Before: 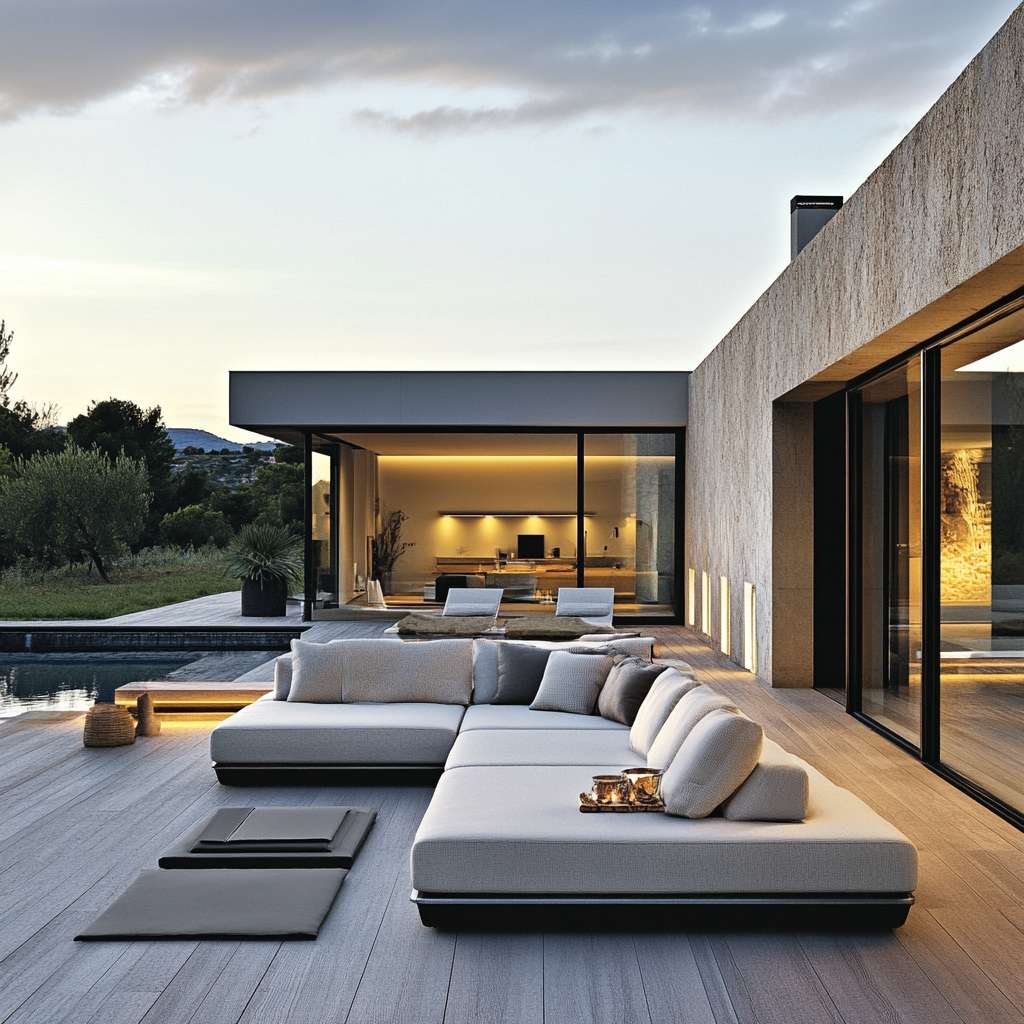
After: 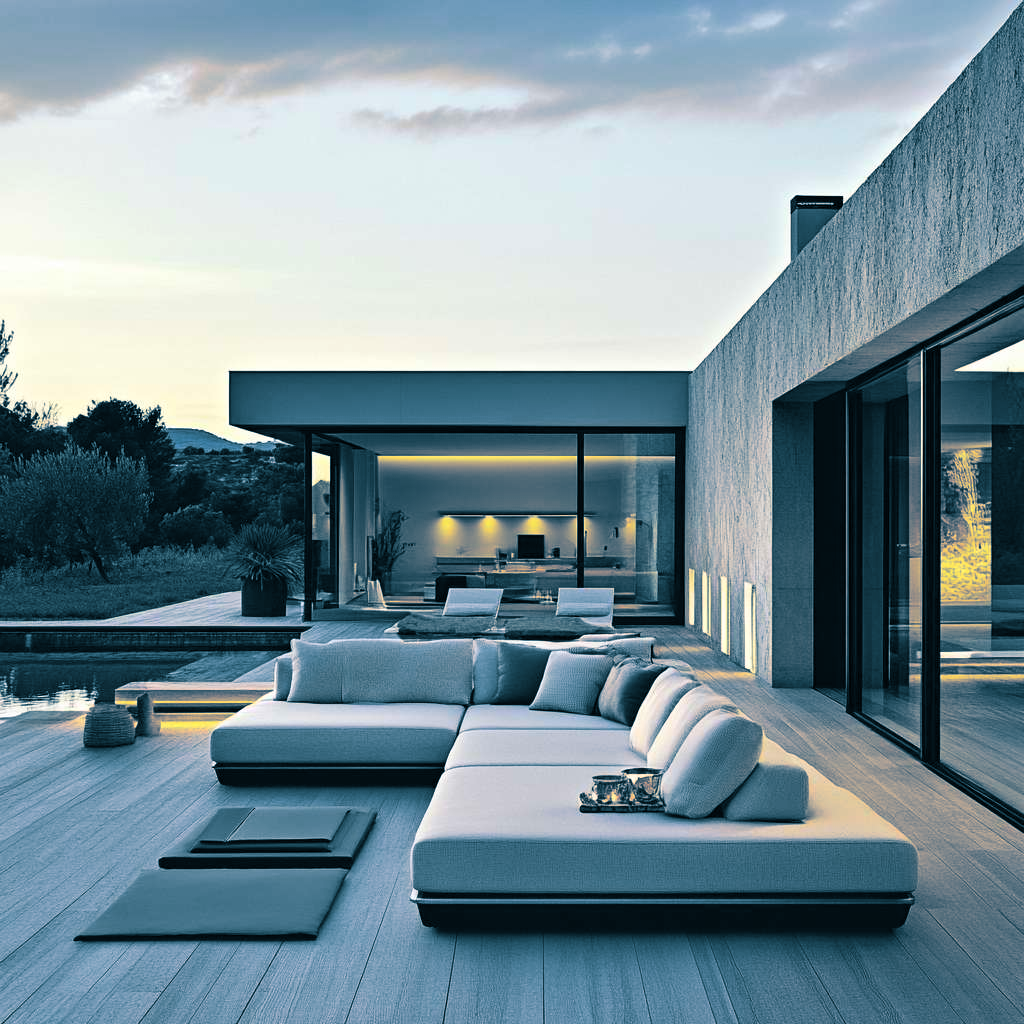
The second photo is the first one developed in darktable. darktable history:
split-toning: shadows › hue 212.4°, balance -70
color balance rgb: perceptual saturation grading › global saturation 20%, global vibrance 20%
